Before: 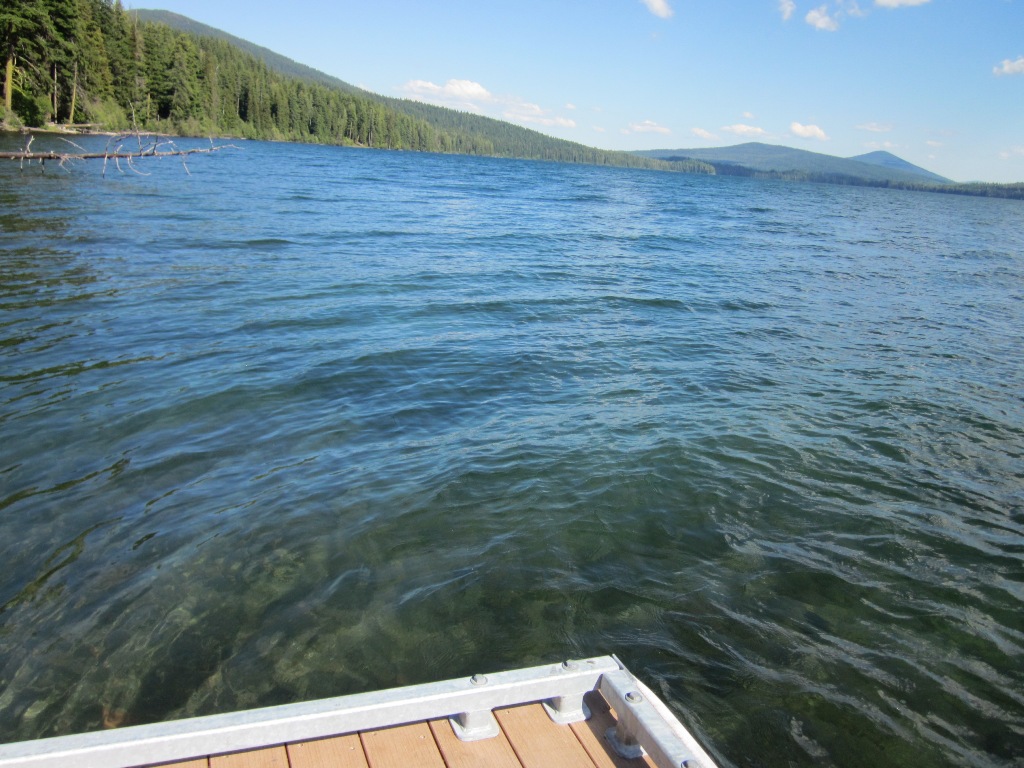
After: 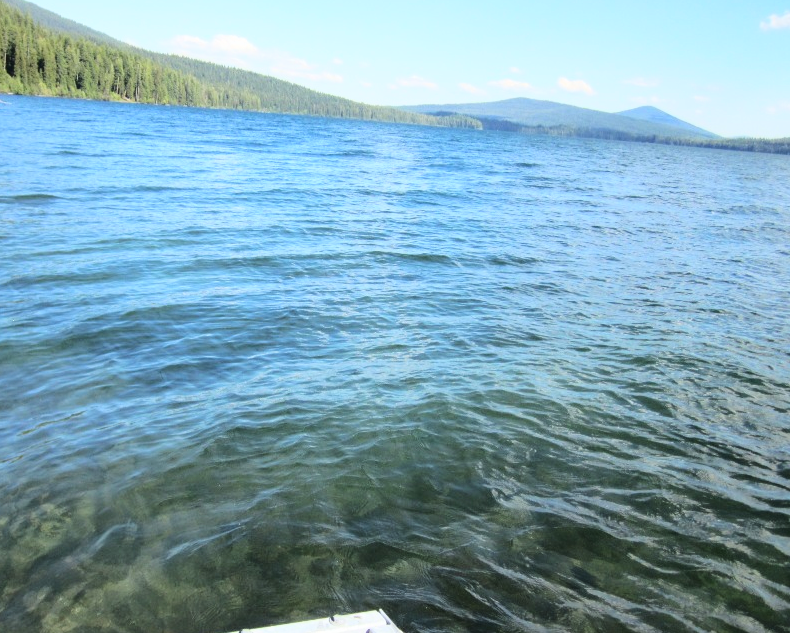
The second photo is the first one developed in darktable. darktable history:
crop: left 22.797%, top 5.91%, bottom 11.566%
base curve: curves: ch0 [(0, 0) (0.028, 0.03) (0.121, 0.232) (0.46, 0.748) (0.859, 0.968) (1, 1)]
